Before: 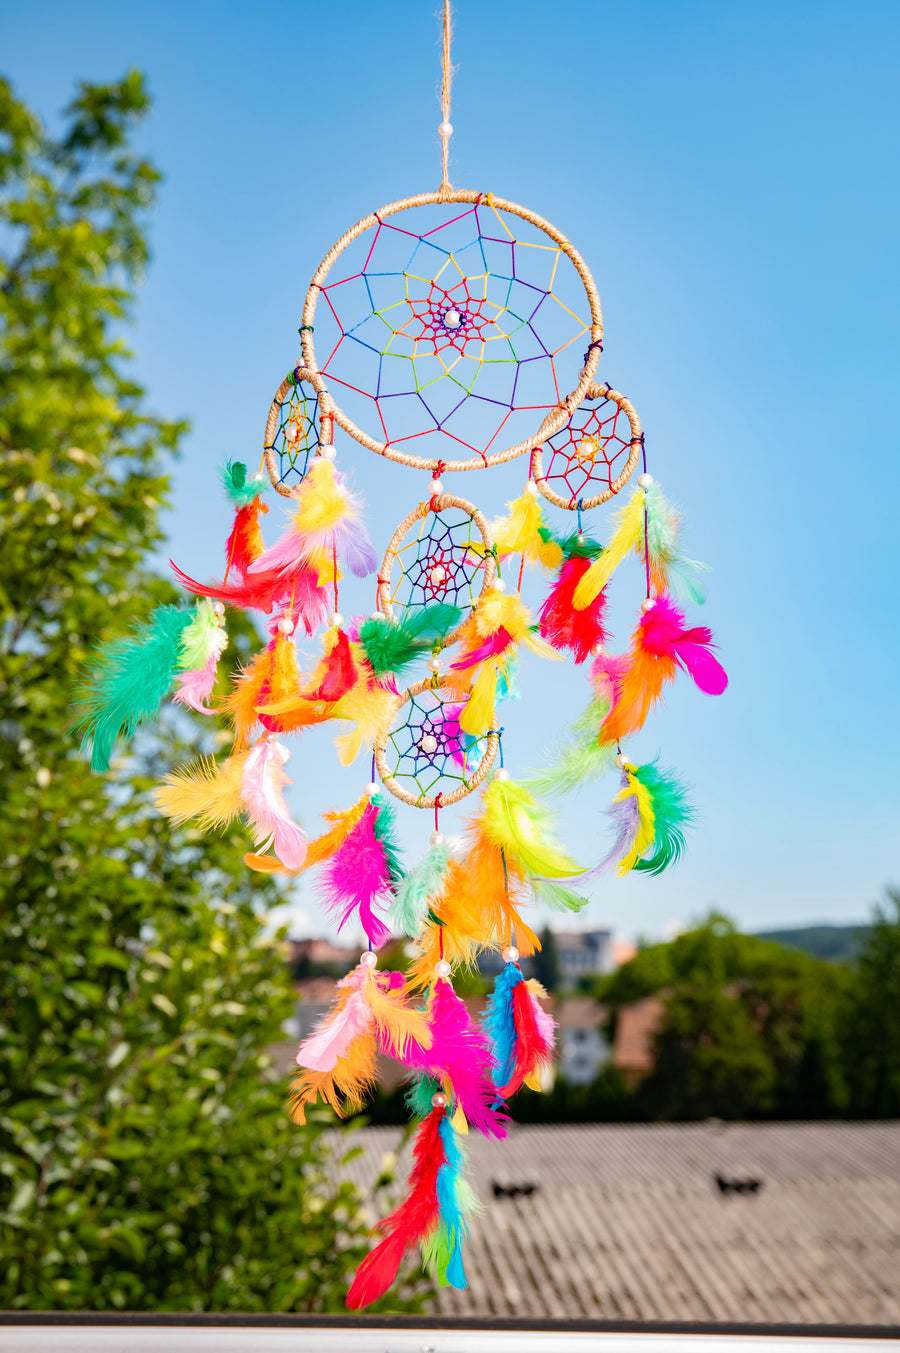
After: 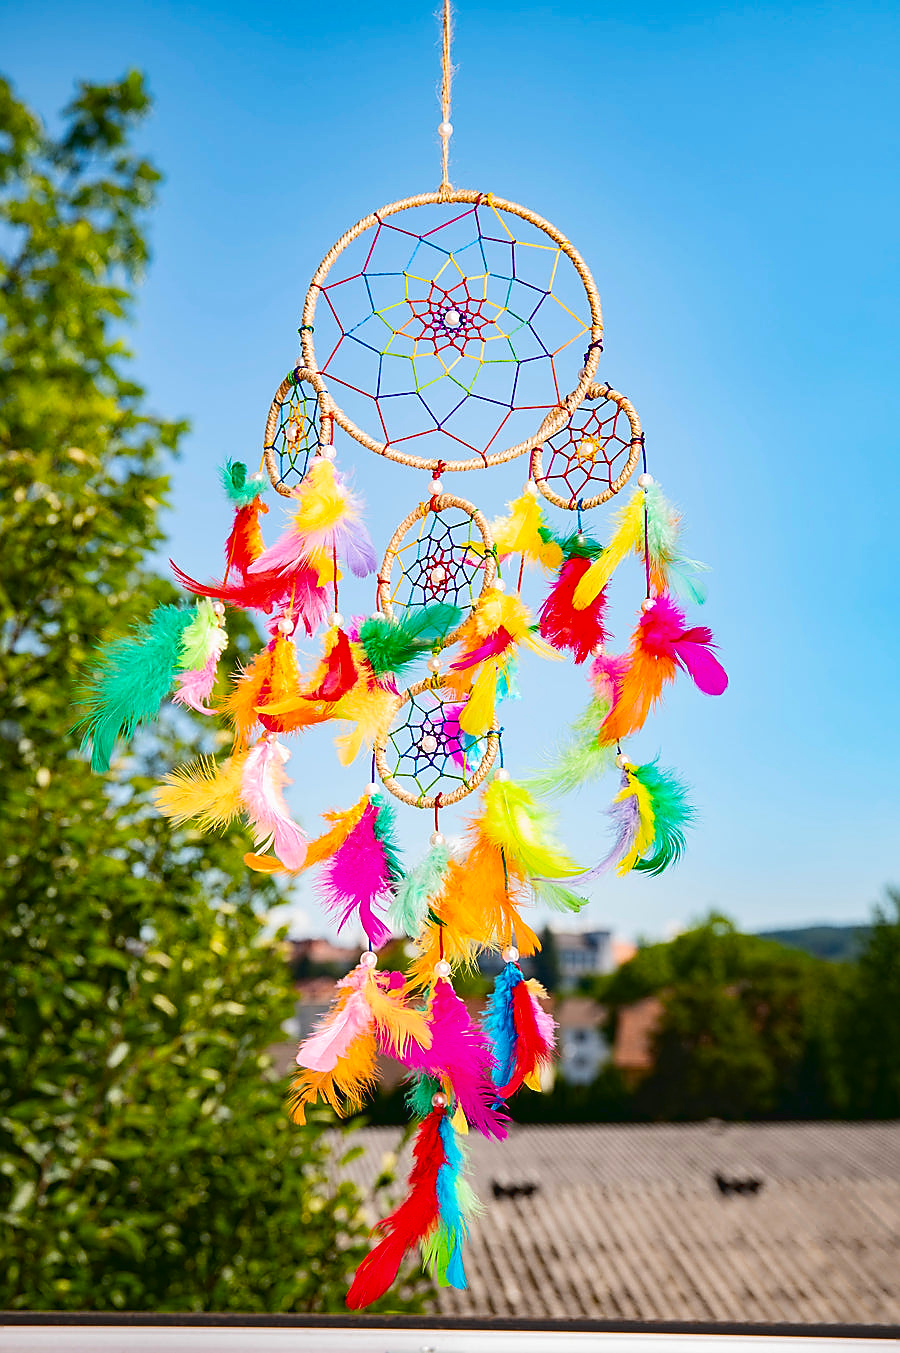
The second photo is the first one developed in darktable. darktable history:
color balance rgb: linear chroma grading › shadows -8%, linear chroma grading › global chroma 10%, perceptual saturation grading › global saturation 2%, perceptual saturation grading › highlights -2%, perceptual saturation grading › mid-tones 4%, perceptual saturation grading › shadows 8%, perceptual brilliance grading › global brilliance 2%, perceptual brilliance grading › highlights -4%, global vibrance 16%, saturation formula JzAzBz (2021)
tone curve: curves: ch0 [(0, 0.032) (0.181, 0.156) (0.751, 0.762) (1, 1)], color space Lab, linked channels, preserve colors none
sharpen: radius 1.4, amount 1.25, threshold 0.7
